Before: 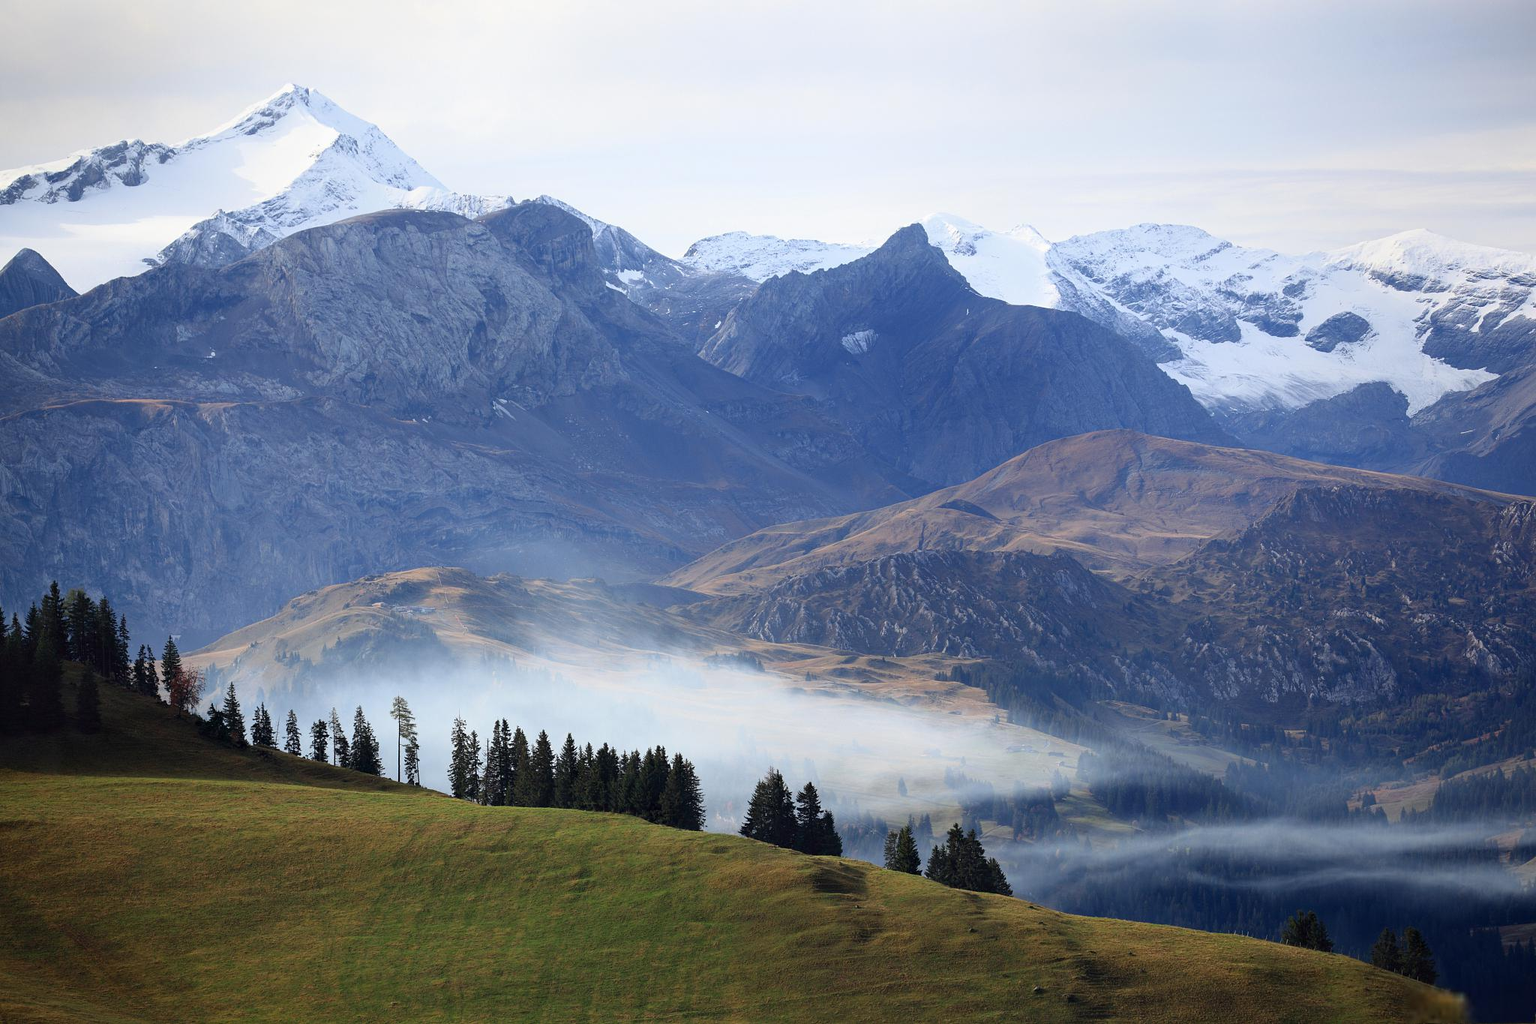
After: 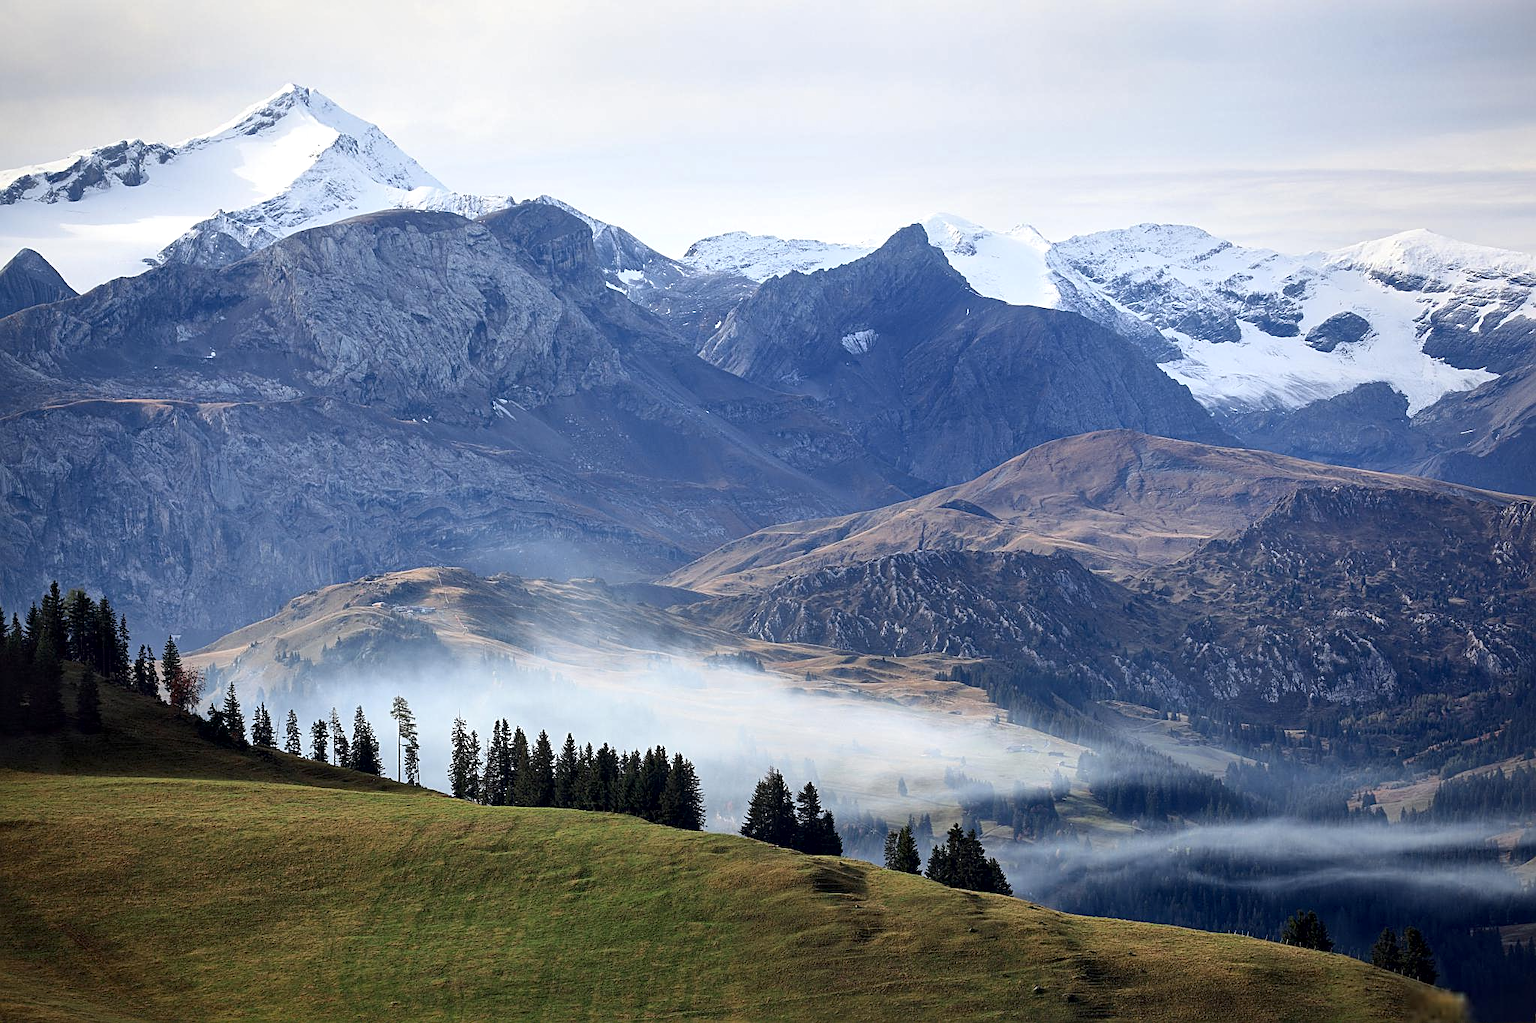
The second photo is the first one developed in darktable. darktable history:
local contrast: mode bilateral grid, contrast 25, coarseness 60, detail 151%, midtone range 0.2
sharpen: on, module defaults
